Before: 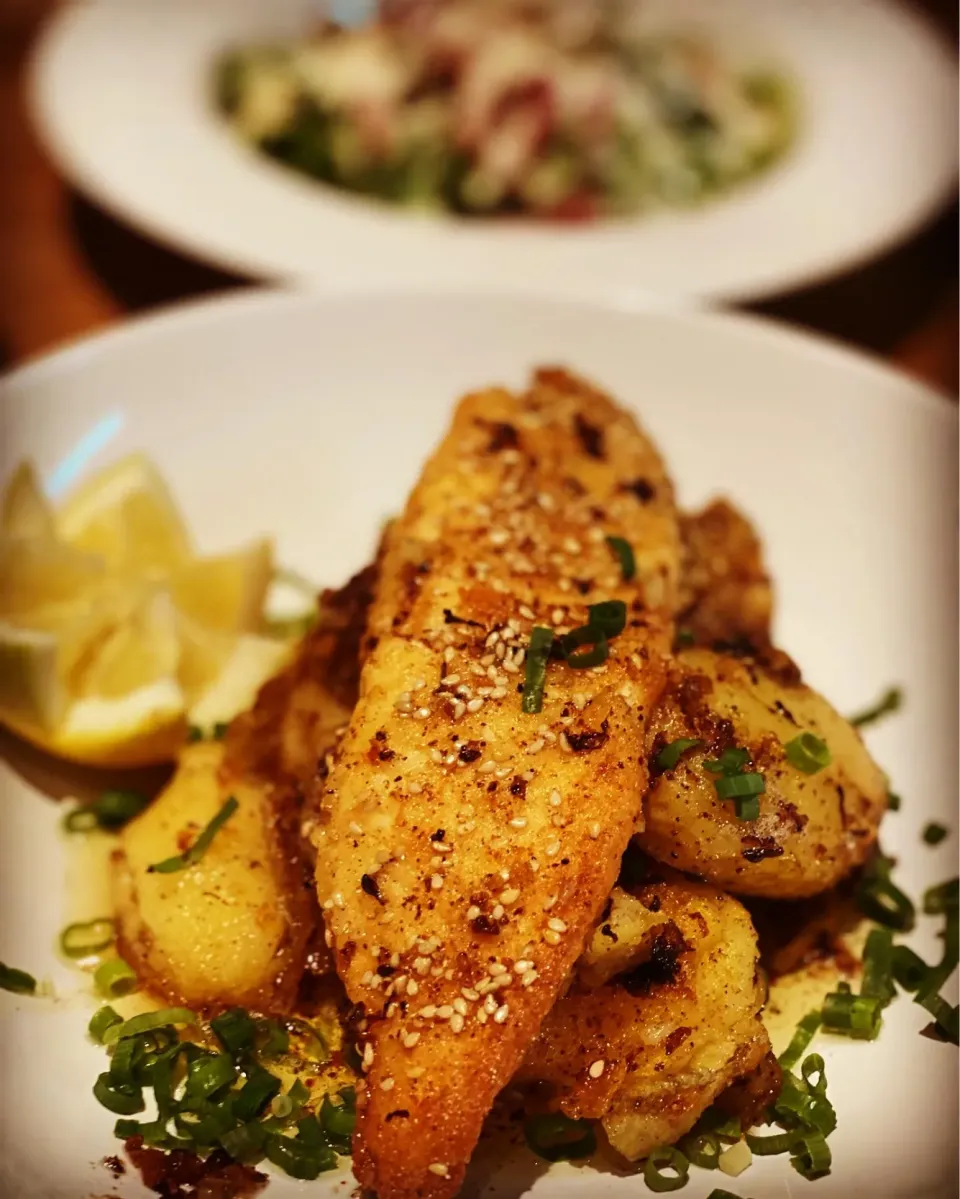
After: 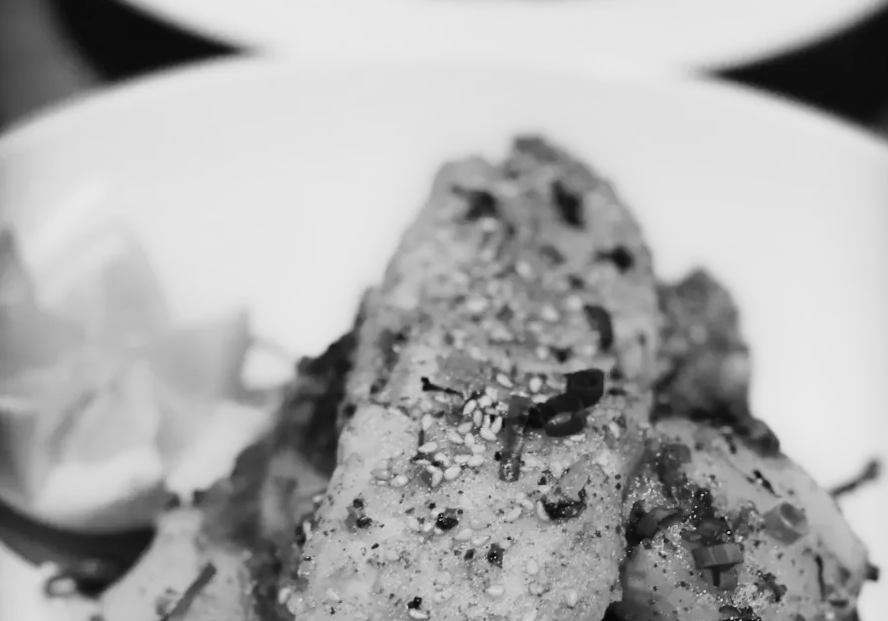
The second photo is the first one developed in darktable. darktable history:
rotate and perspective: rotation 0.192°, lens shift (horizontal) -0.015, crop left 0.005, crop right 0.996, crop top 0.006, crop bottom 0.99
crop: left 1.744%, top 19.225%, right 5.069%, bottom 28.357%
base curve: curves: ch0 [(0, 0) (0.028, 0.03) (0.121, 0.232) (0.46, 0.748) (0.859, 0.968) (1, 1)], preserve colors none
tone equalizer: on, module defaults
monochrome: a 14.95, b -89.96
